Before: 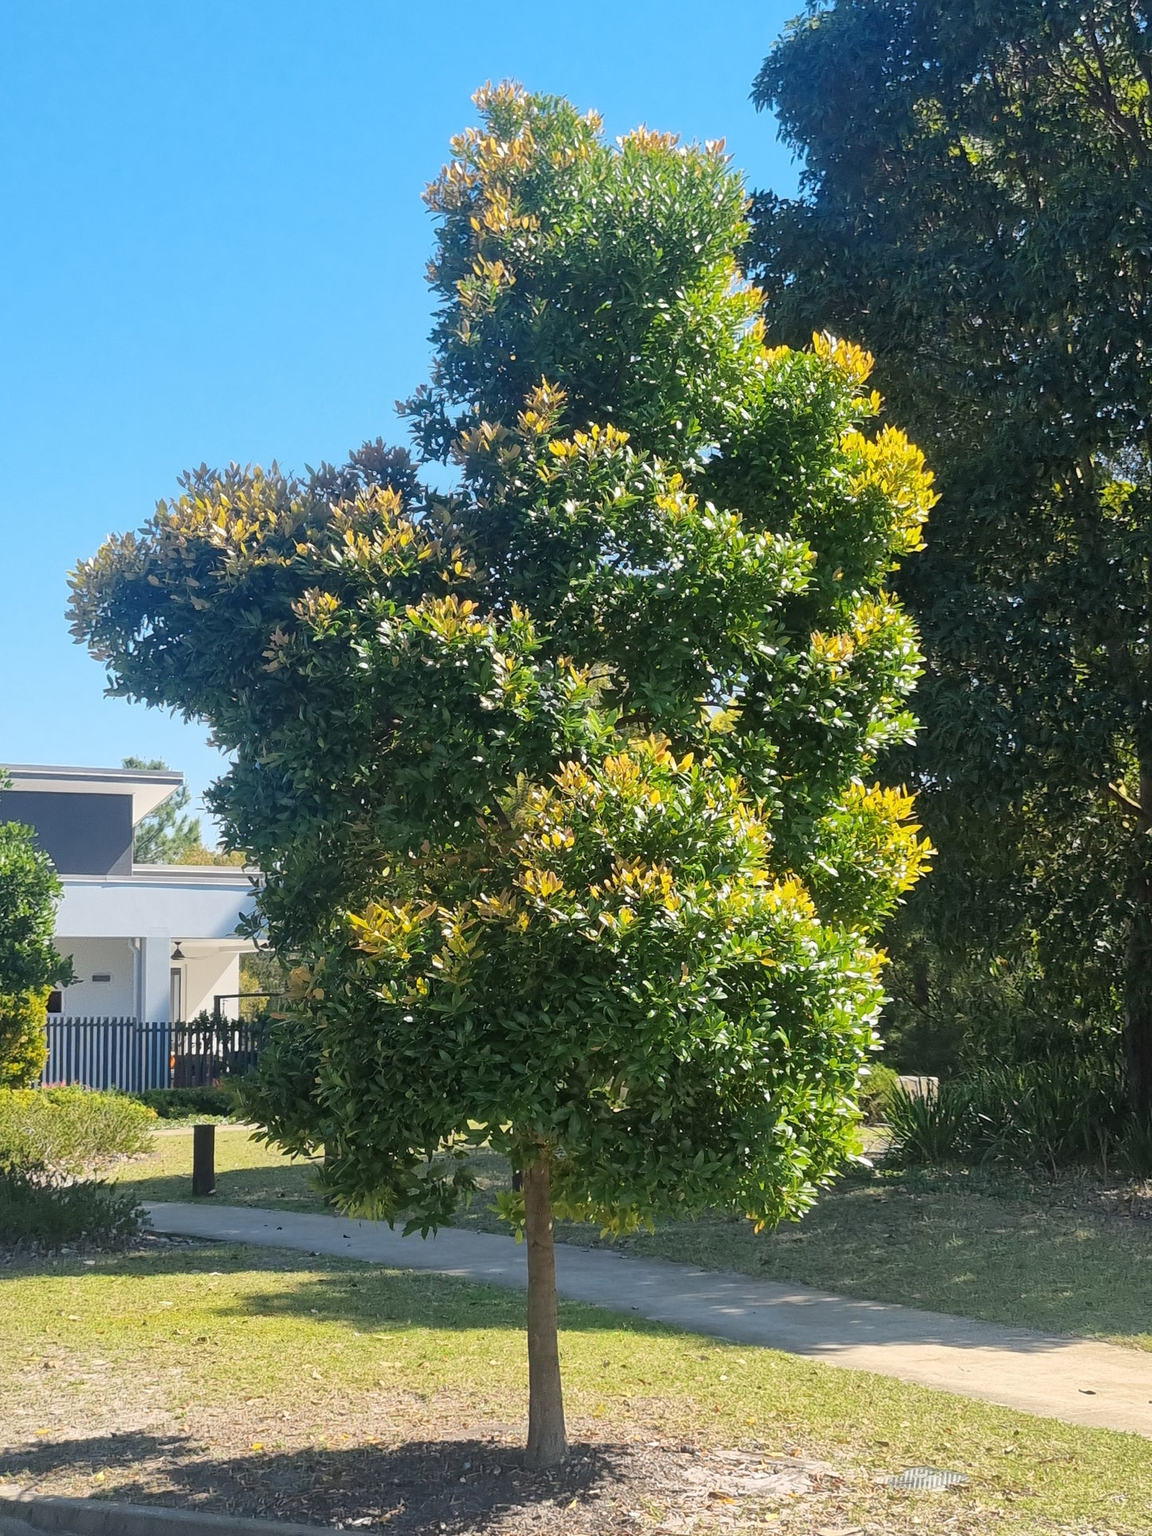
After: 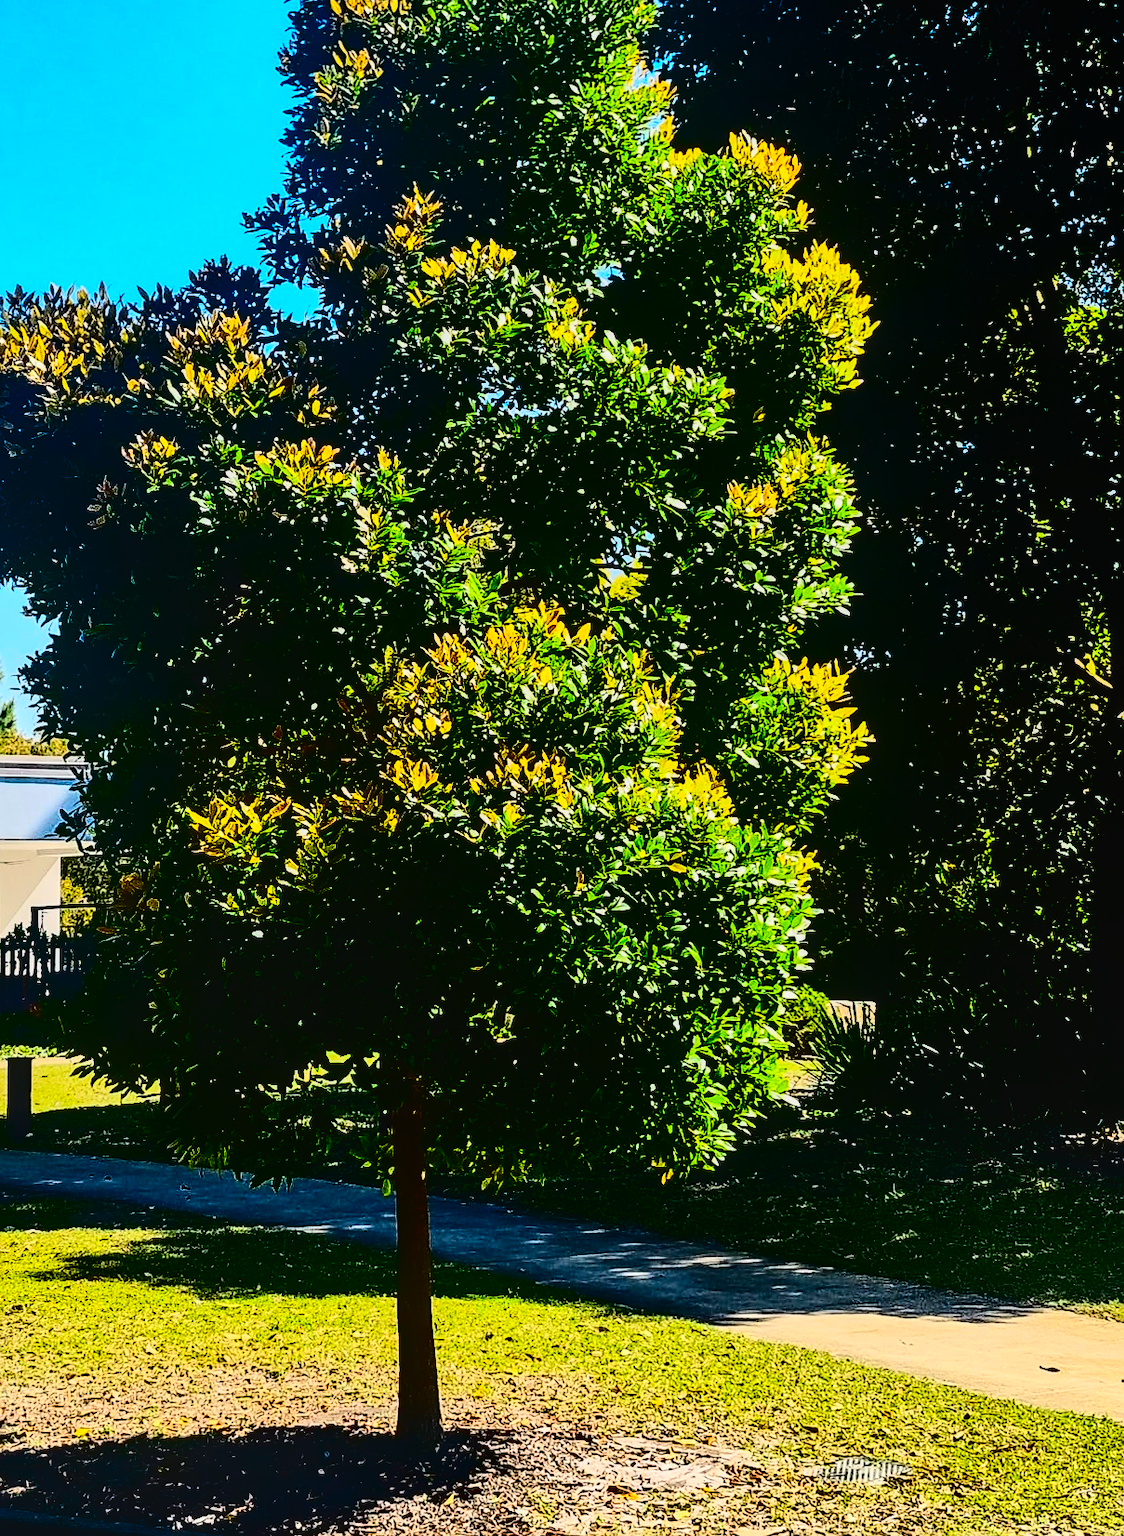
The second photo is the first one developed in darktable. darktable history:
shadows and highlights: low approximation 0.01, soften with gaussian
sharpen: on, module defaults
crop: left 16.315%, top 14.246%
local contrast: detail 130%
contrast brightness saturation: contrast 0.77, brightness -1, saturation 1
